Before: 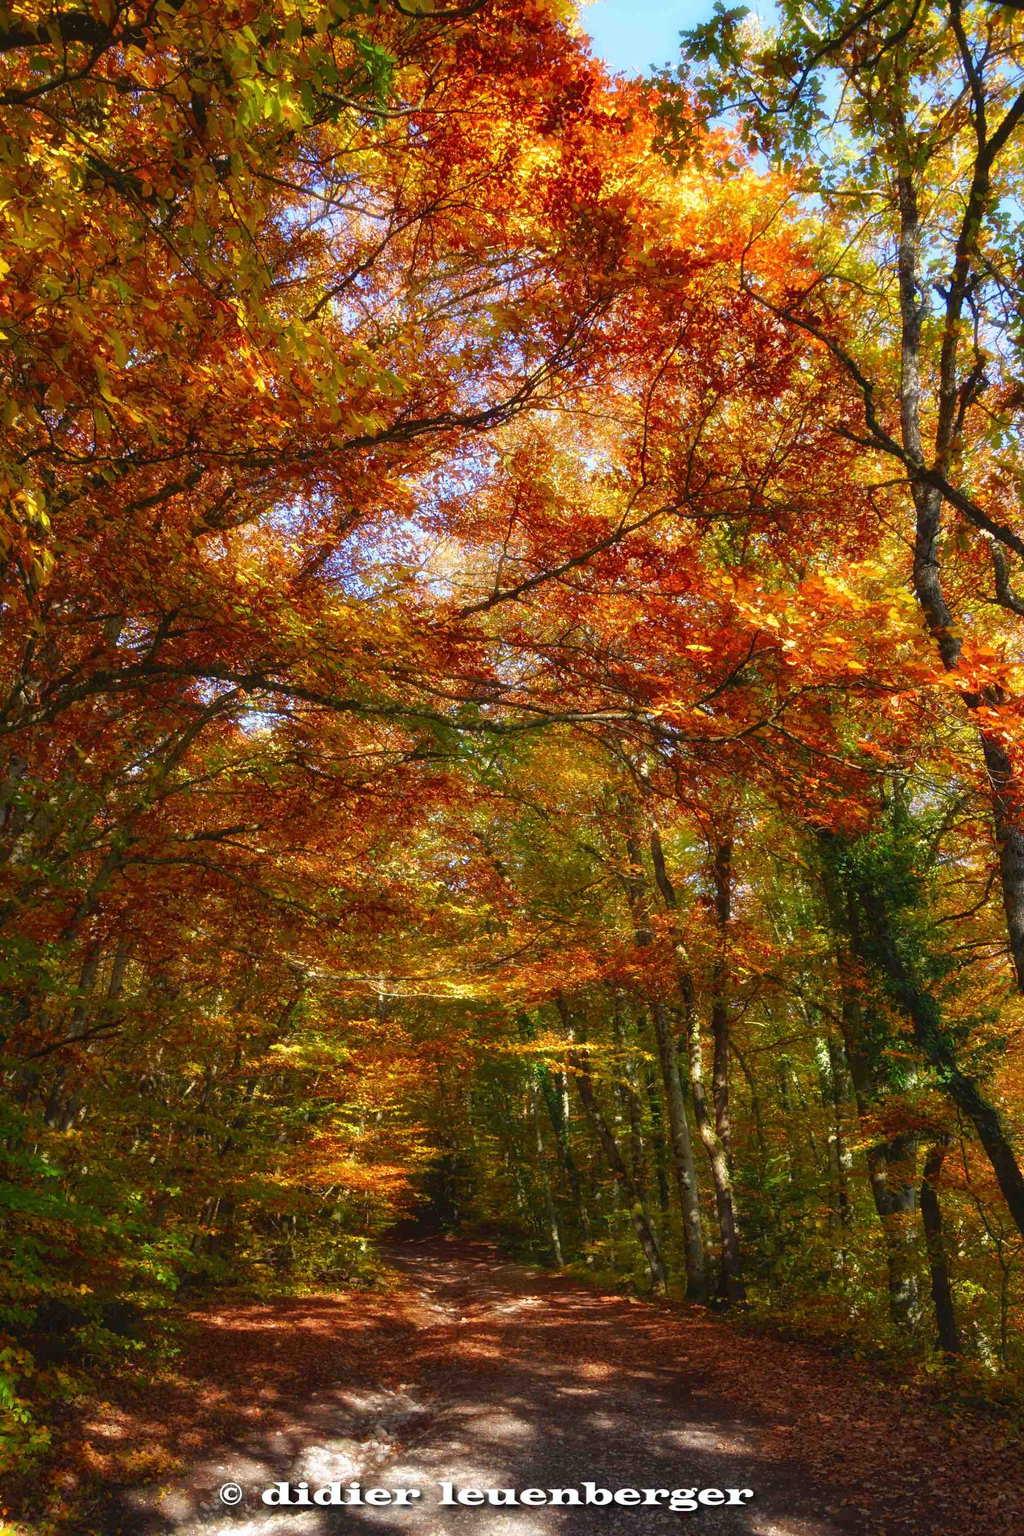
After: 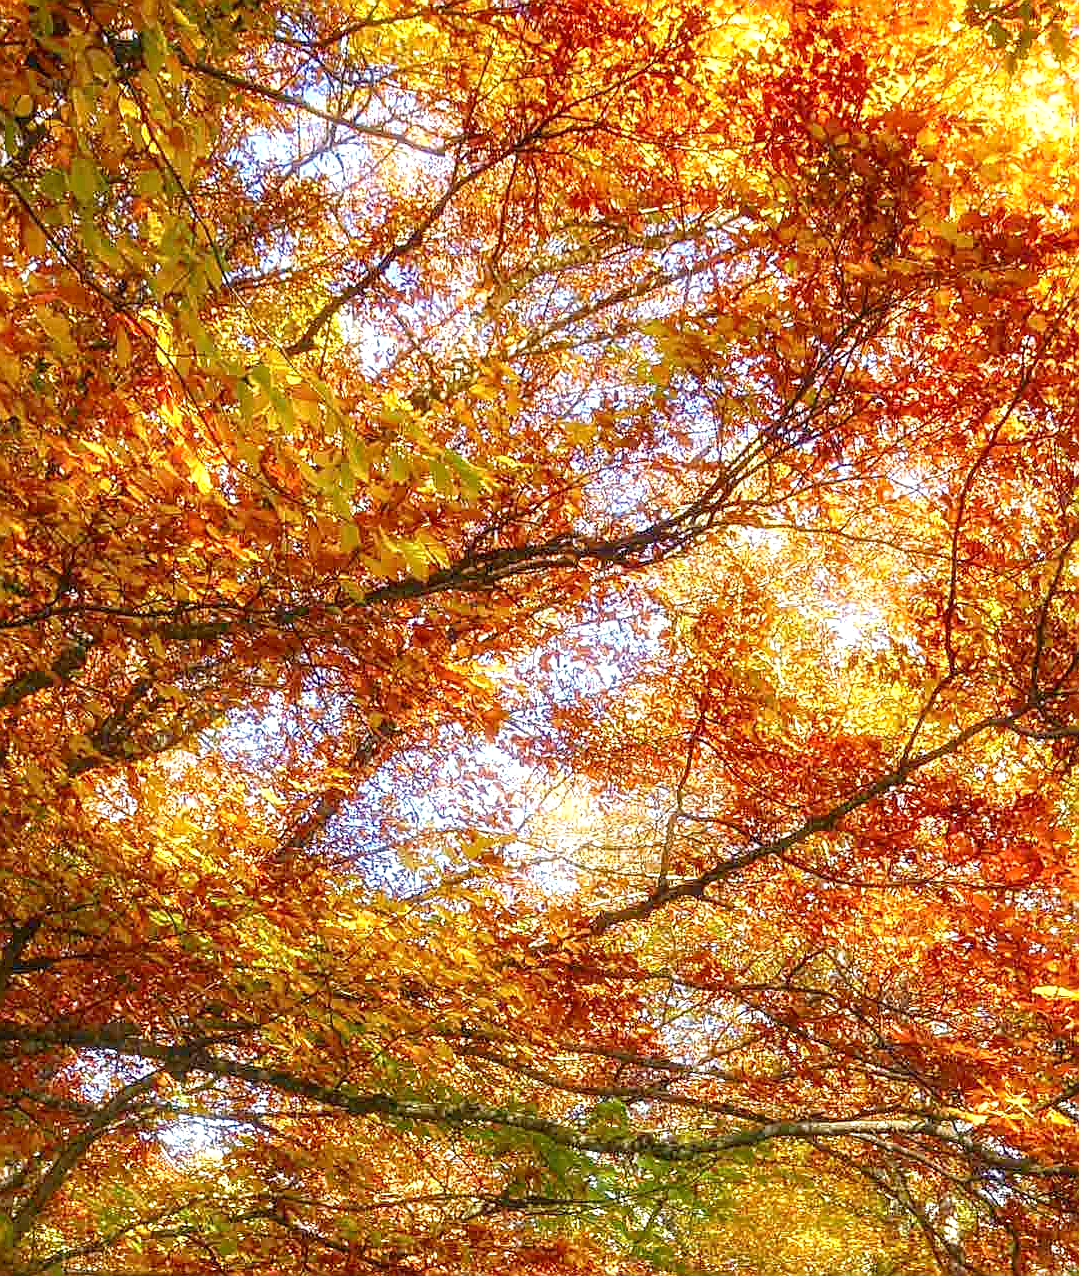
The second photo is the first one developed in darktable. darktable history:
local contrast: on, module defaults
crop: left 15.352%, top 9.13%, right 30.681%, bottom 48.322%
exposure: black level correction 0.001, exposure 0.5 EV, compensate exposure bias true, compensate highlight preservation false
sharpen: radius 1.414, amount 1.241, threshold 0.621
